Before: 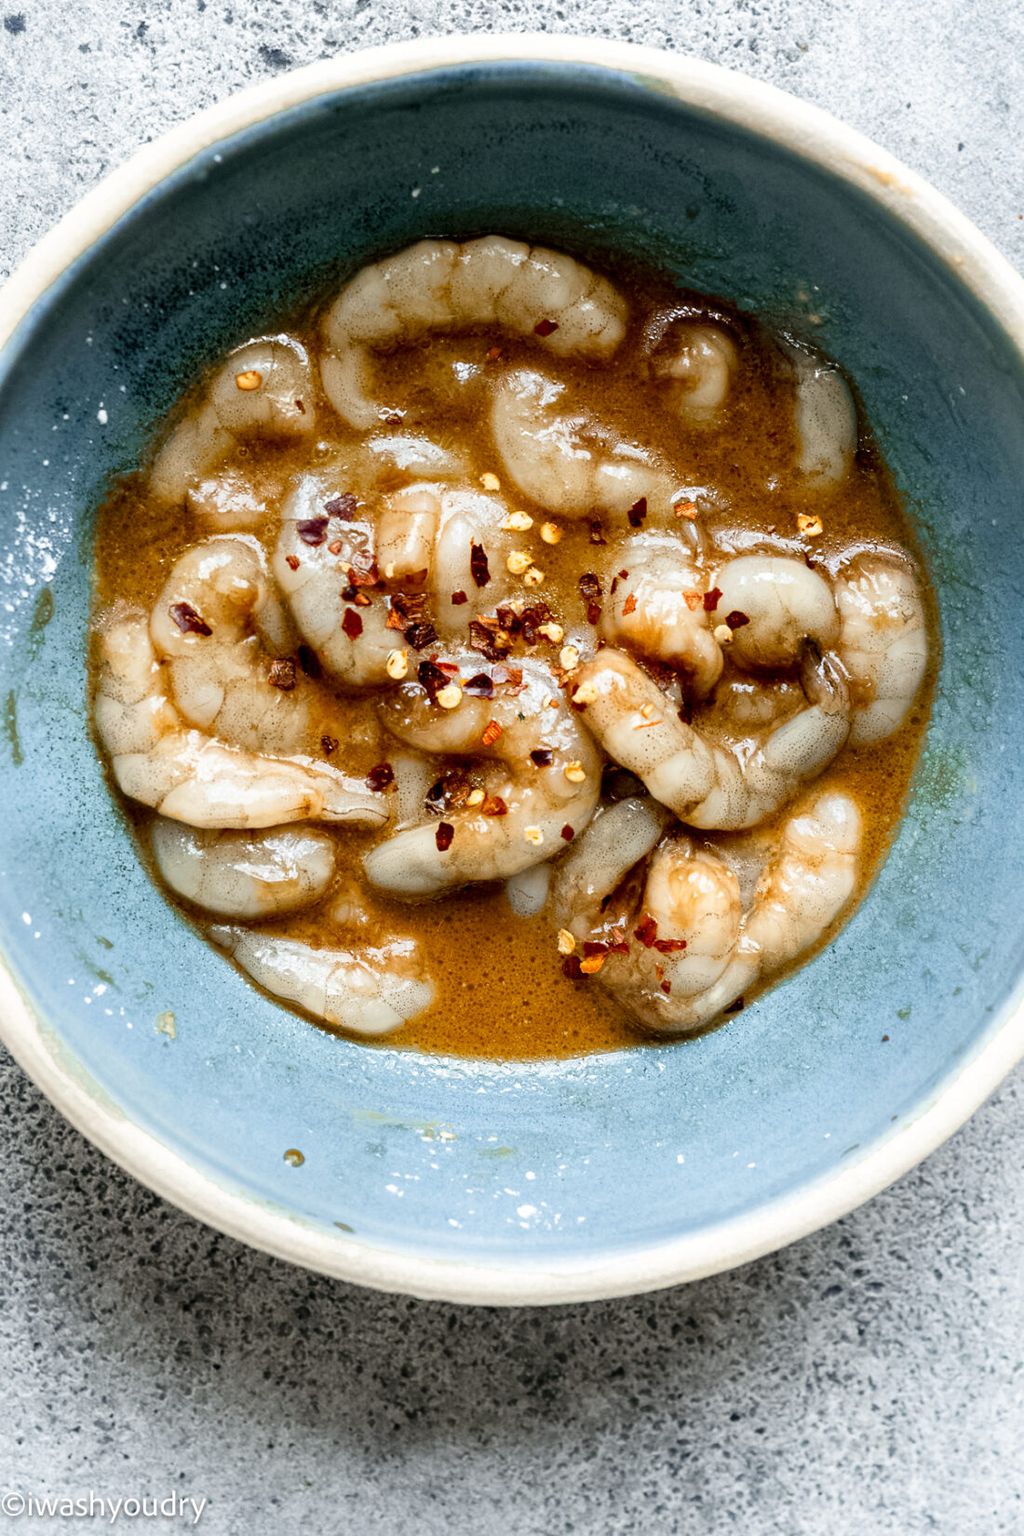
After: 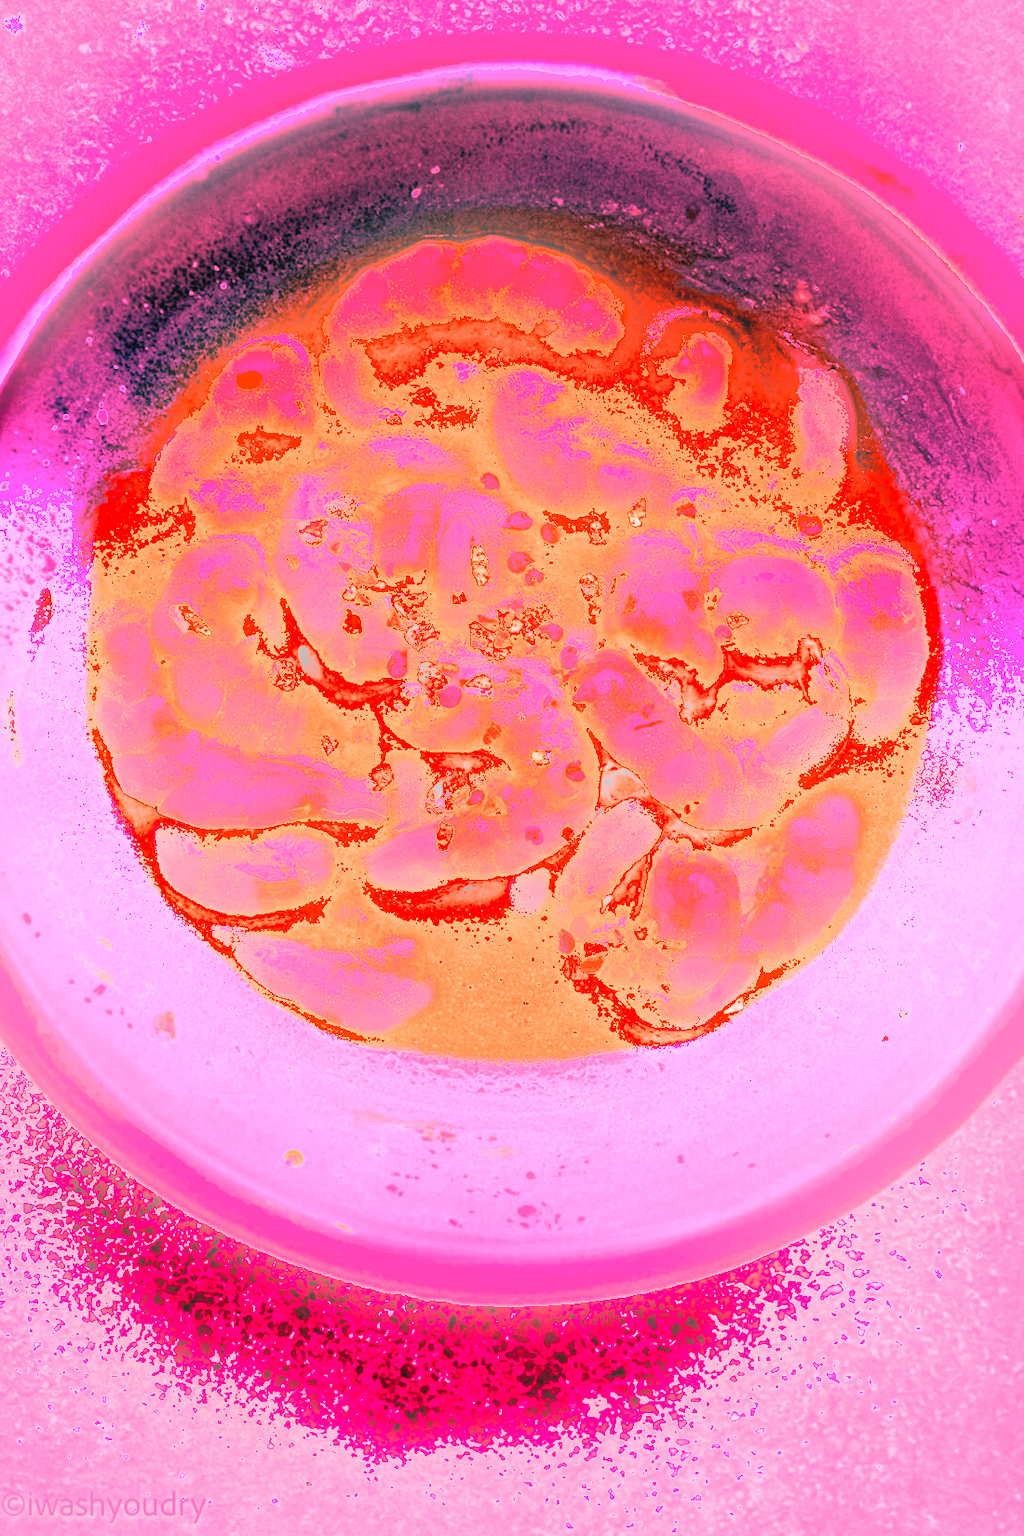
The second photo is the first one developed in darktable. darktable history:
bloom: size 9%, threshold 100%, strength 7%
white balance: red 4.26, blue 1.802
shadows and highlights: low approximation 0.01, soften with gaussian
